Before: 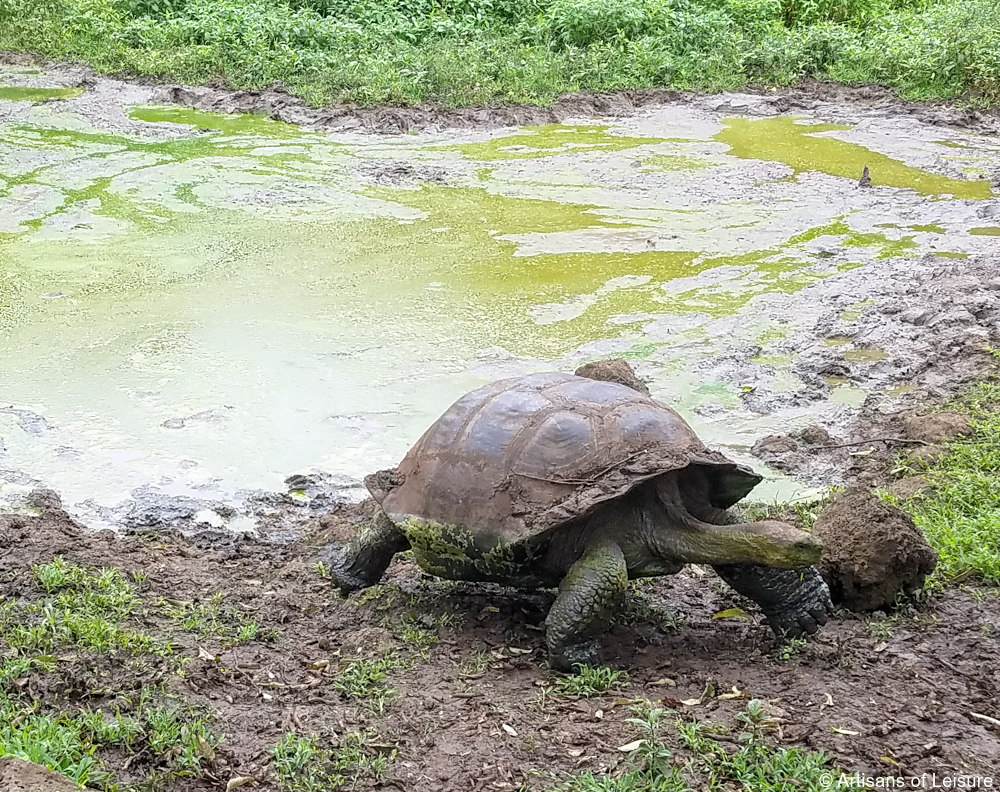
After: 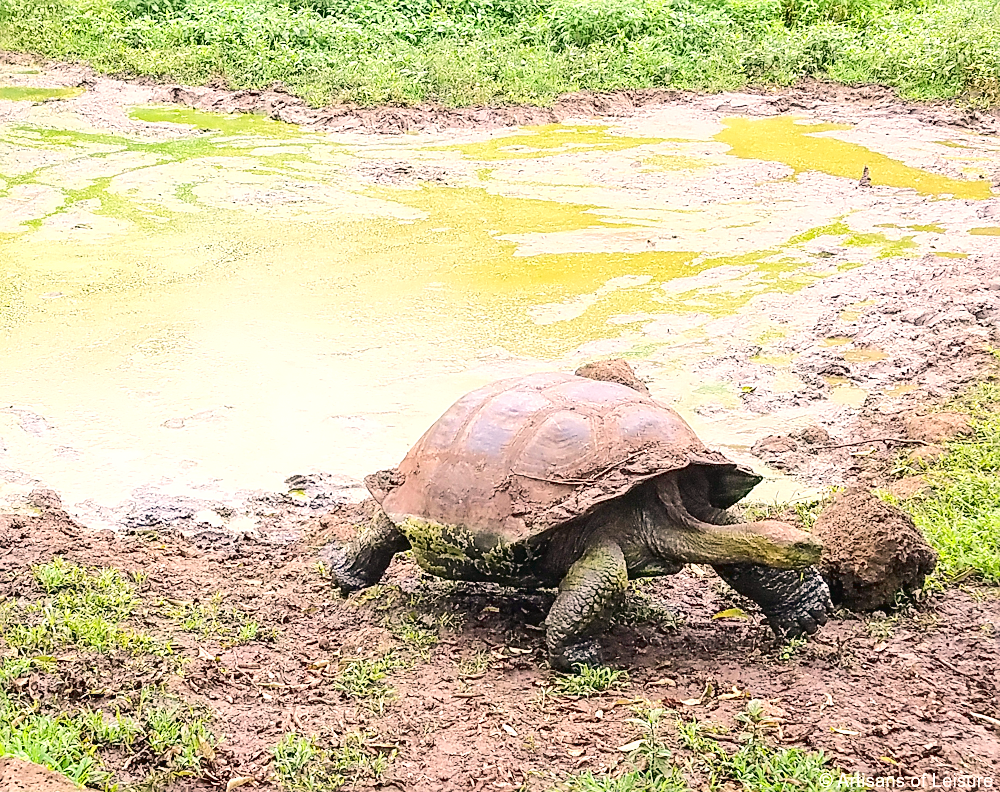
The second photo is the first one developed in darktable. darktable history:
tone curve: curves: ch0 [(0, 0.026) (0.146, 0.158) (0.272, 0.34) (0.453, 0.627) (0.687, 0.829) (1, 1)], color space Lab, linked channels, preserve colors none
white balance: red 1.127, blue 0.943
sharpen: on, module defaults
exposure: exposure 0.3 EV, compensate highlight preservation false
